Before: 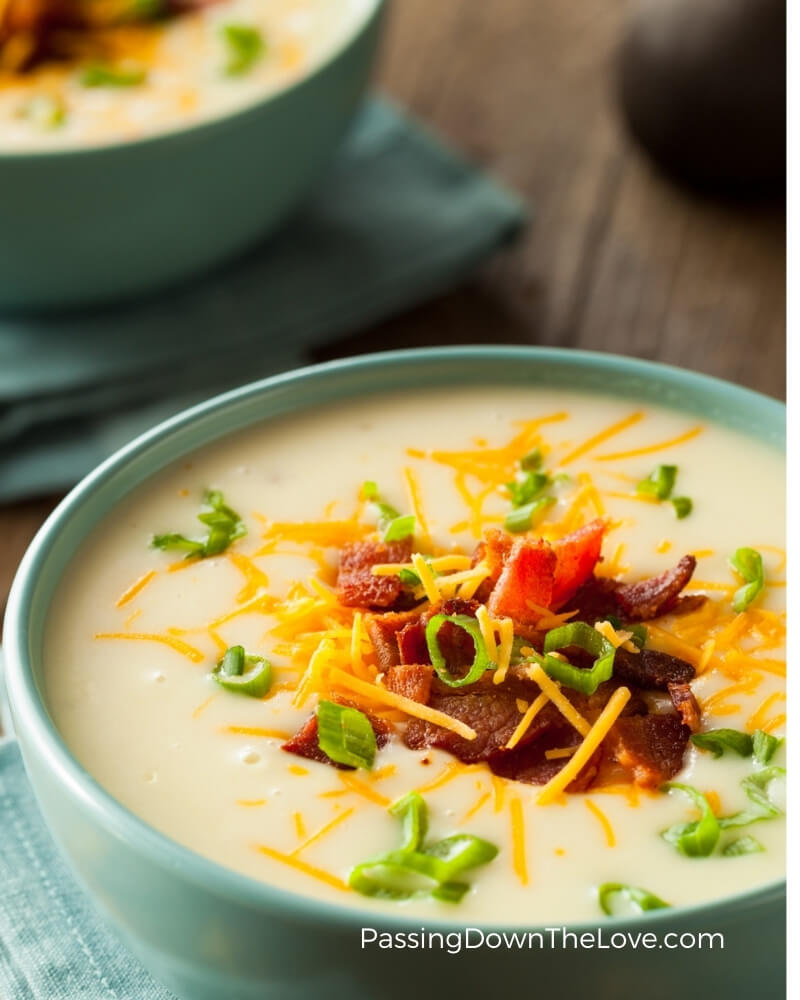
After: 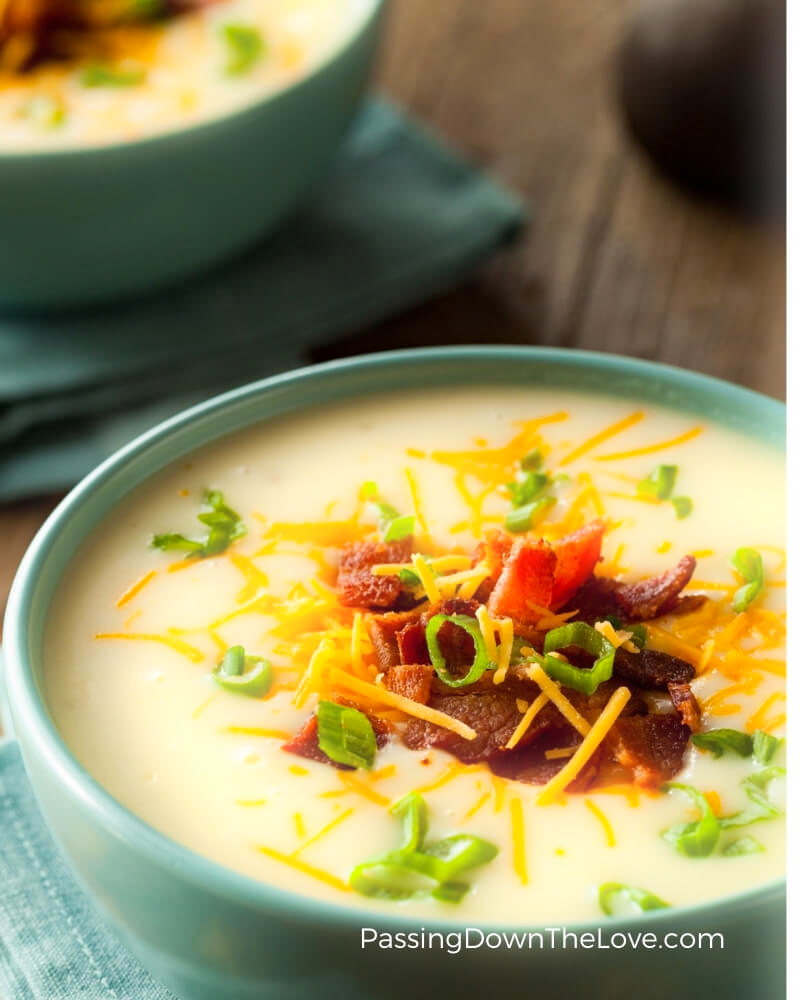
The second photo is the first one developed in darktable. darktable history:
haze removal: compatibility mode true, adaptive false
tone equalizer: on, module defaults
bloom: size 5%, threshold 95%, strength 15%
